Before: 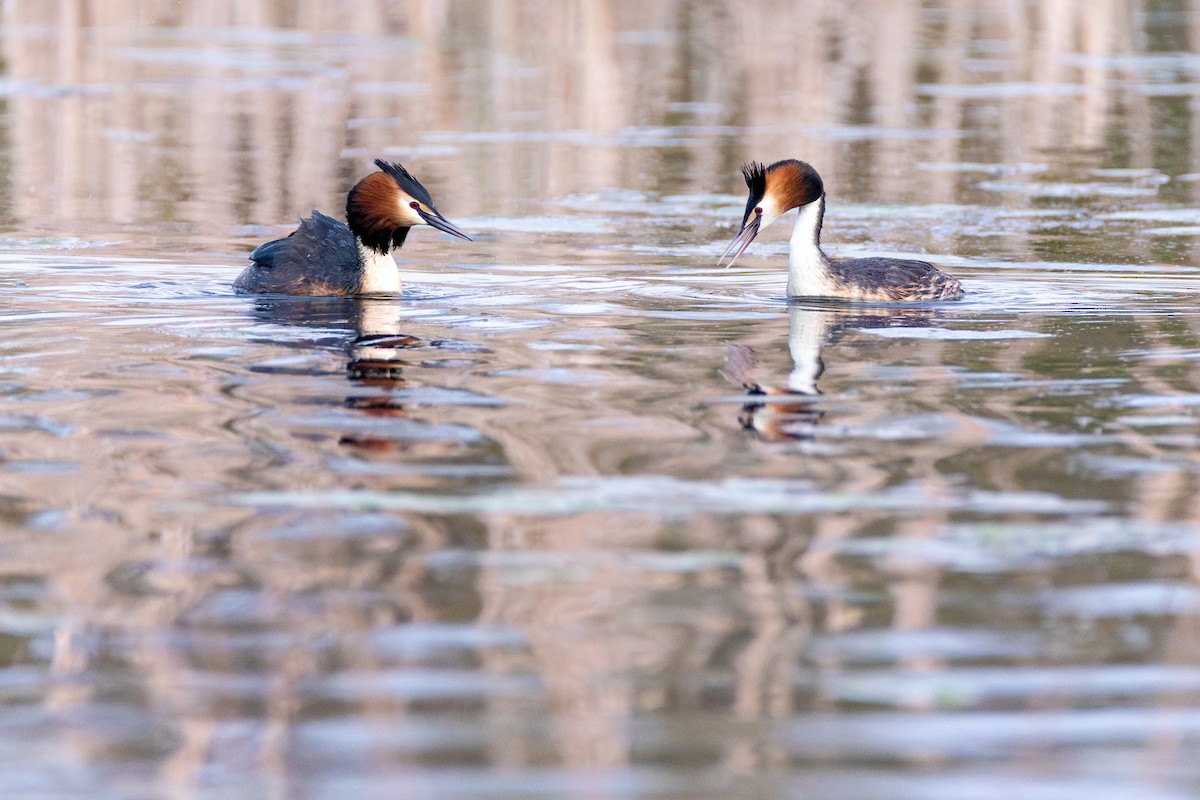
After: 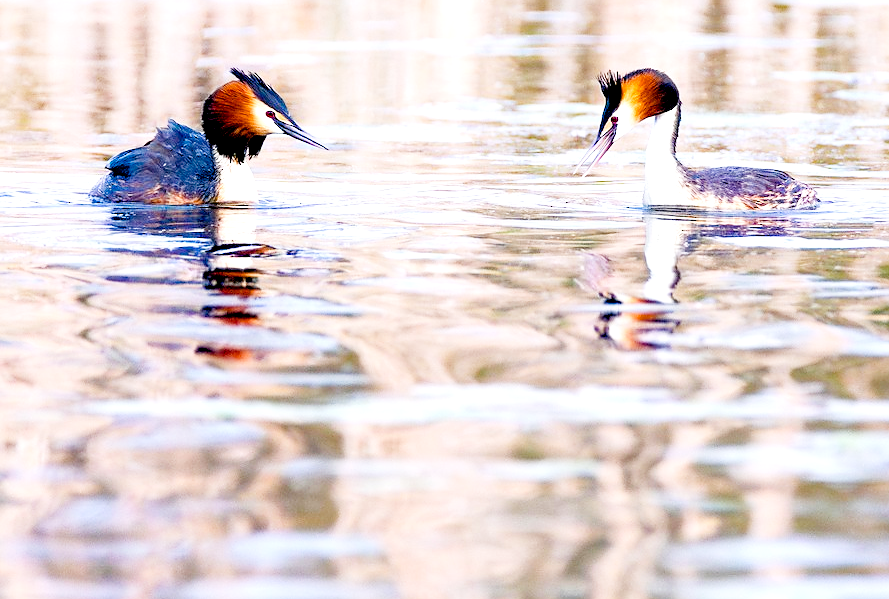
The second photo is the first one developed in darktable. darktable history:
exposure: black level correction 0.011, exposure 0.701 EV, compensate highlight preservation false
tone curve: curves: ch0 [(0, 0) (0.004, 0.001) (0.02, 0.008) (0.218, 0.218) (0.664, 0.774) (0.832, 0.914) (1, 1)], preserve colors none
sharpen: radius 1.041, threshold 1.104
crop and rotate: left 12.025%, top 11.415%, right 13.835%, bottom 13.646%
color balance rgb: power › hue 63.16°, linear chroma grading › shadows 31.47%, linear chroma grading › global chroma -2.338%, linear chroma grading › mid-tones 4.389%, perceptual saturation grading › global saturation 30.407%
